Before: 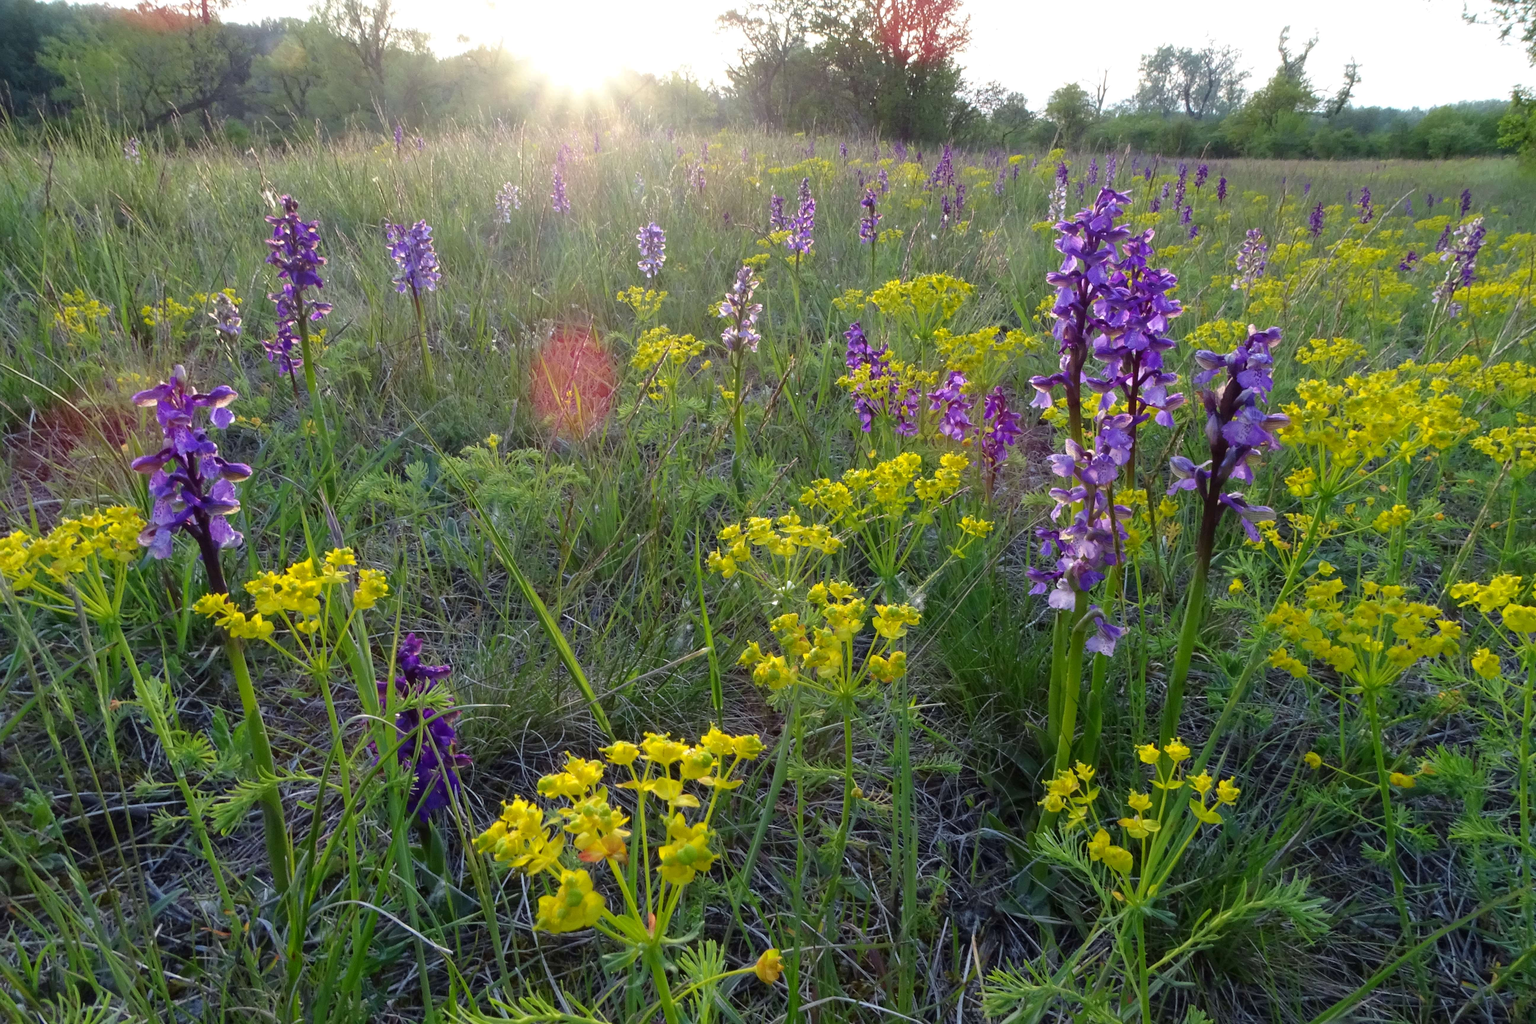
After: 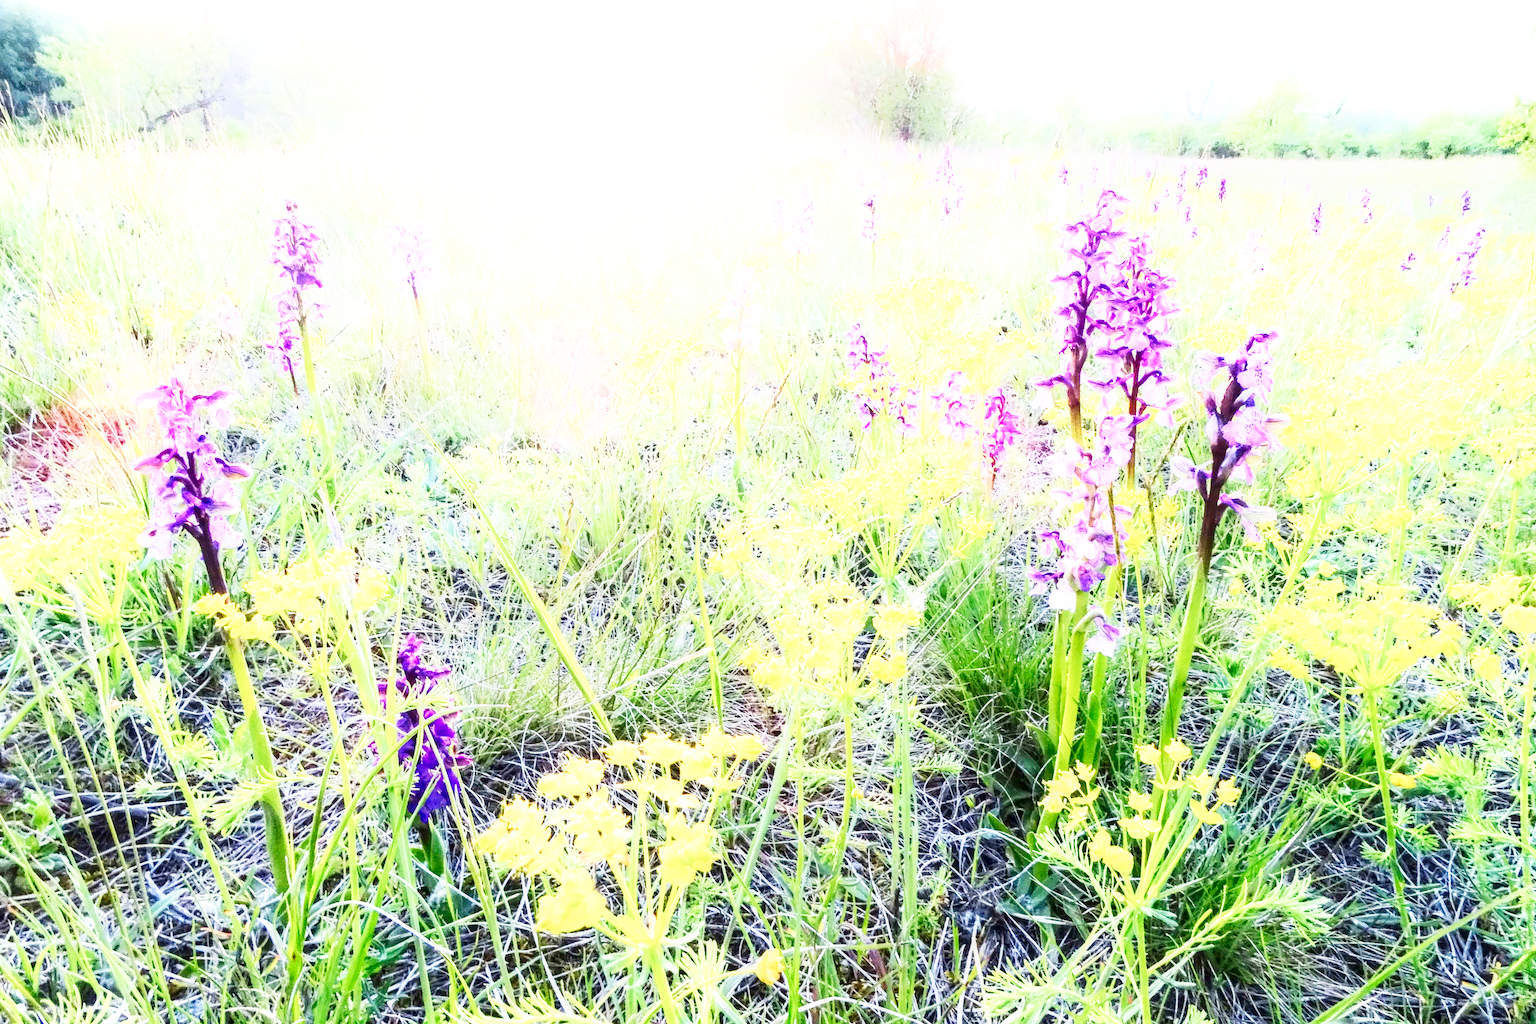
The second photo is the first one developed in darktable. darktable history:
base curve: curves: ch0 [(0, 0) (0.007, 0.004) (0.027, 0.03) (0.046, 0.07) (0.207, 0.54) (0.442, 0.872) (0.673, 0.972) (1, 1)], preserve colors none
exposure: black level correction 0, exposure 1.666 EV, compensate highlight preservation false
local contrast: highlights 56%, shadows 53%, detail 130%, midtone range 0.45
shadows and highlights: shadows -63.67, white point adjustment -5.36, highlights 61.22, highlights color adjustment 42.67%
